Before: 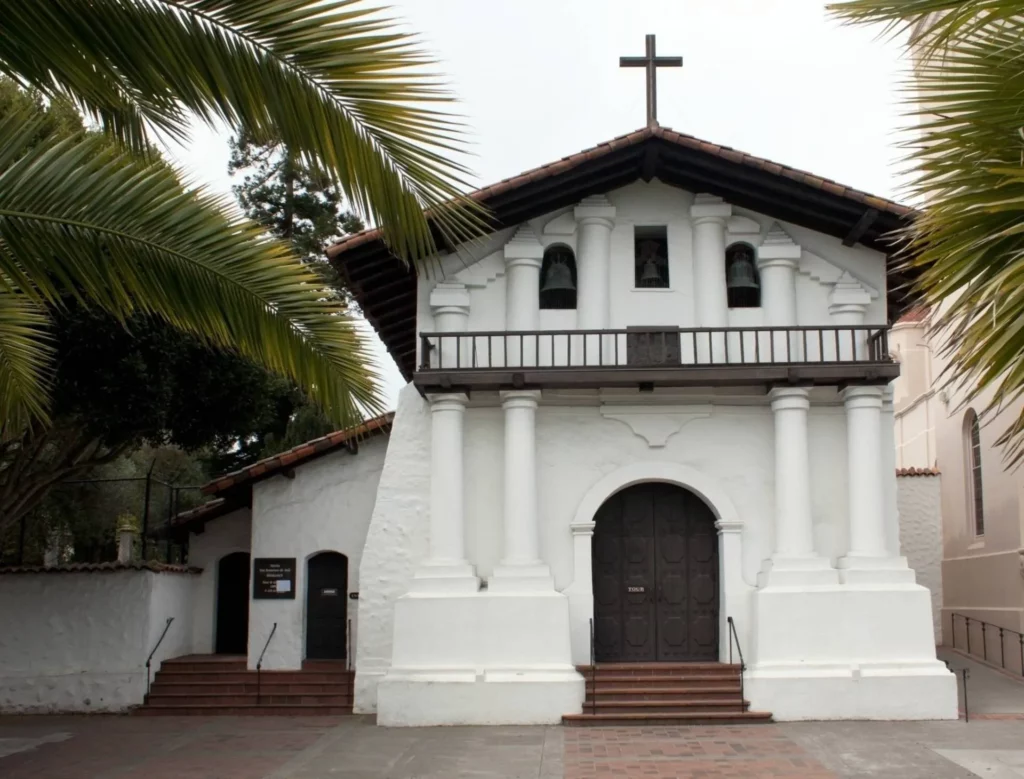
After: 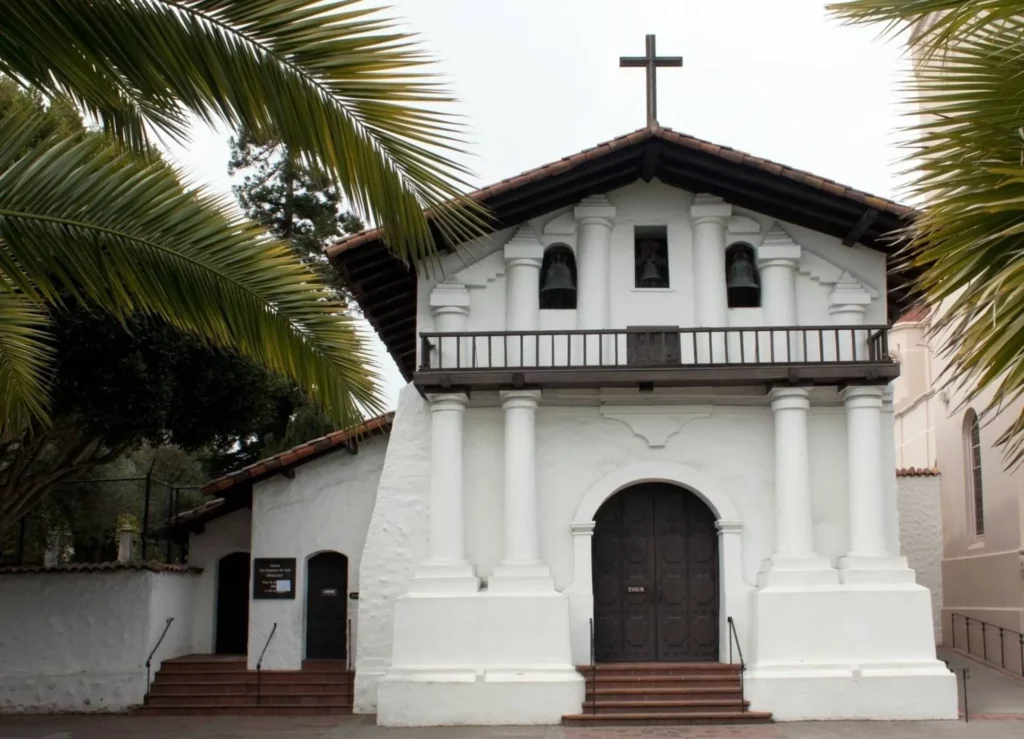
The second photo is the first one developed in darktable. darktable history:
crop and rotate: top 0.003%, bottom 5.039%
